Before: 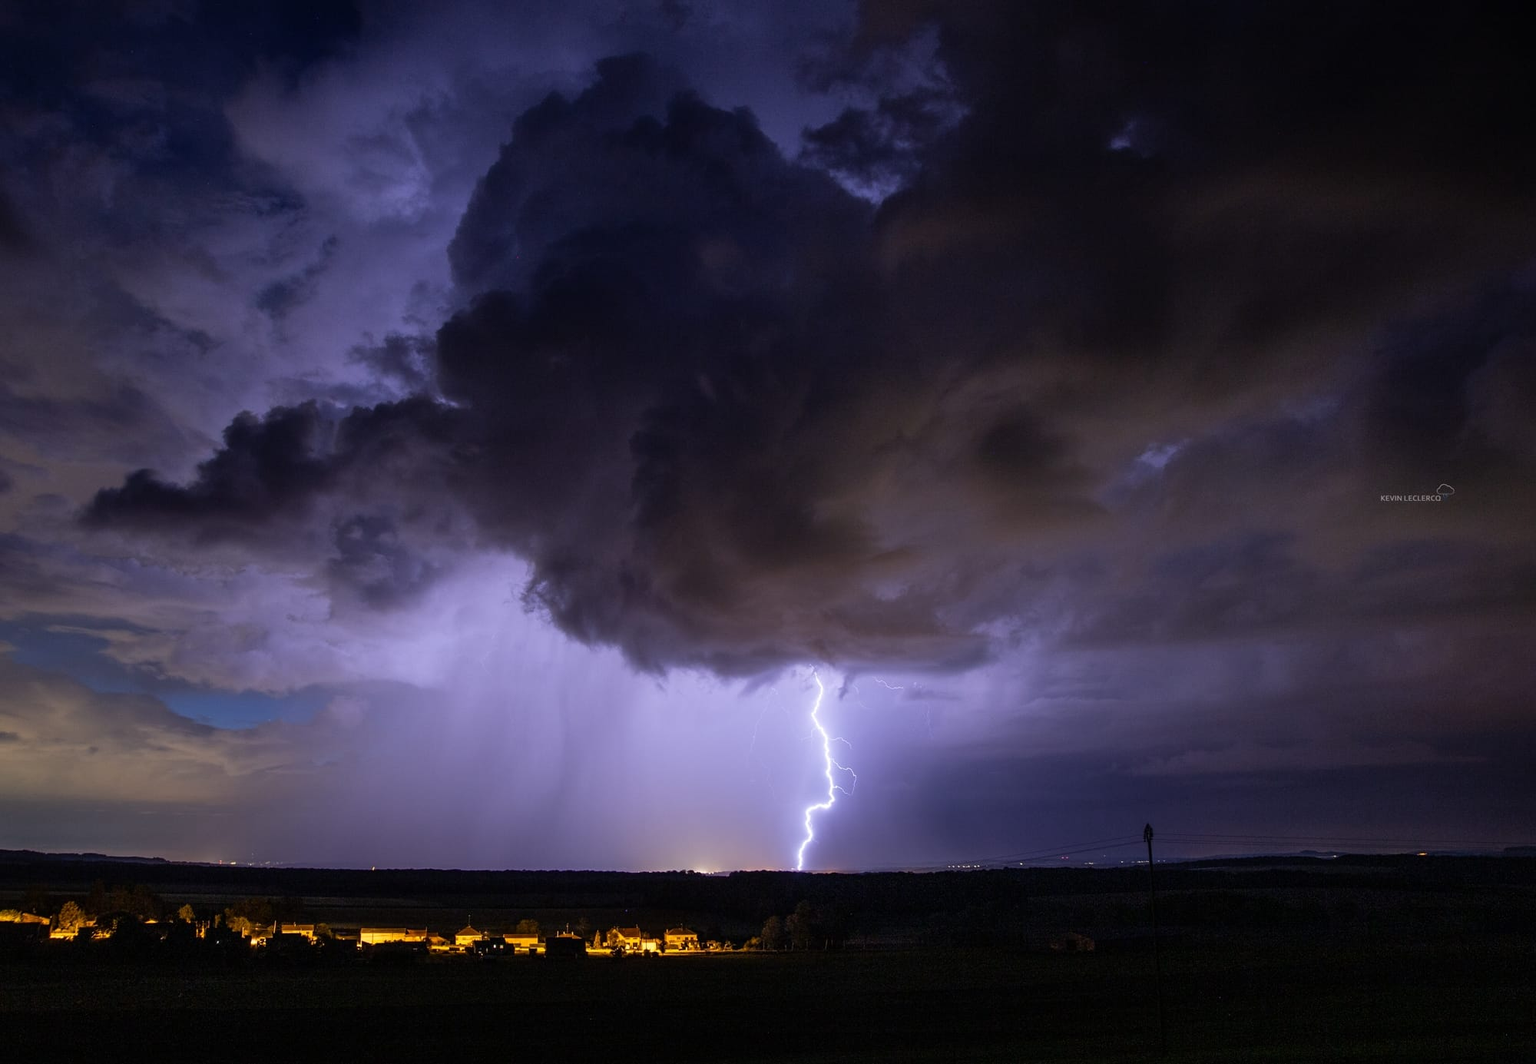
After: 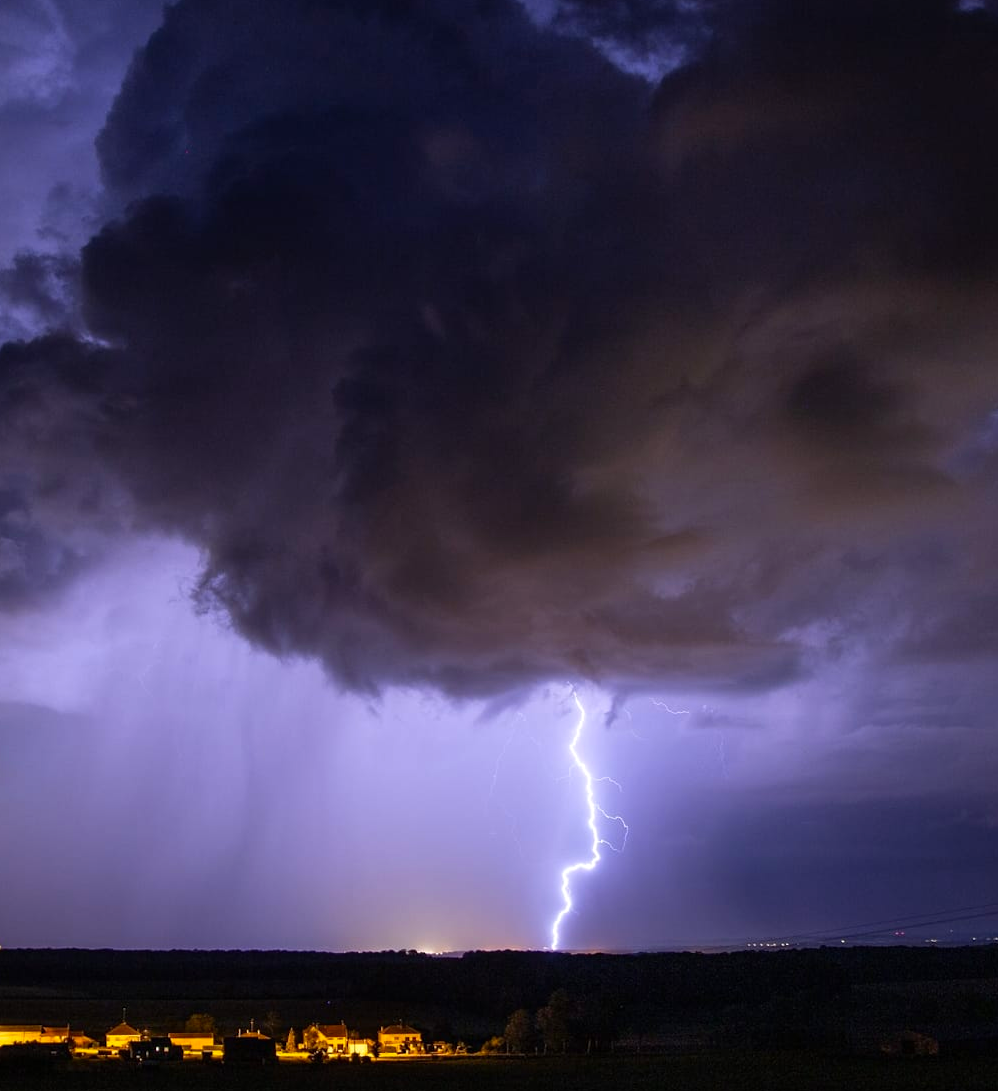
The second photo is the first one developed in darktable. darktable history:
contrast brightness saturation: contrast 0.035, saturation 0.163
crop and rotate: angle 0.021°, left 24.339%, top 13.213%, right 25.728%, bottom 7.964%
exposure: exposure 0.073 EV, compensate exposure bias true, compensate highlight preservation false
